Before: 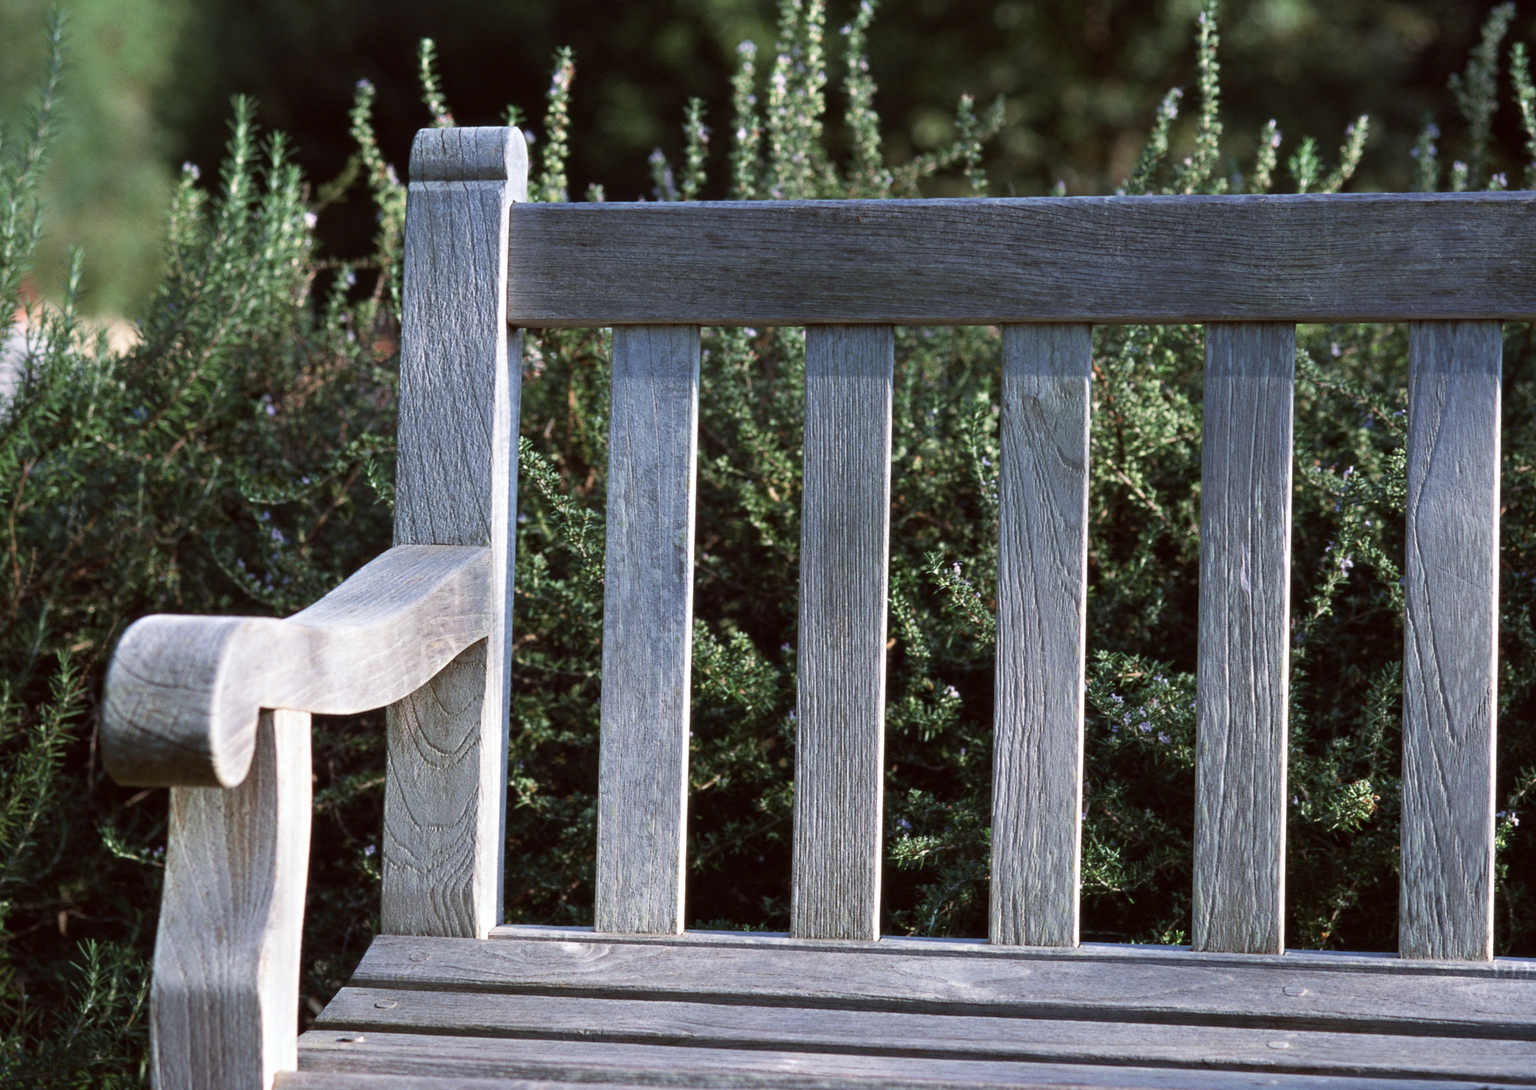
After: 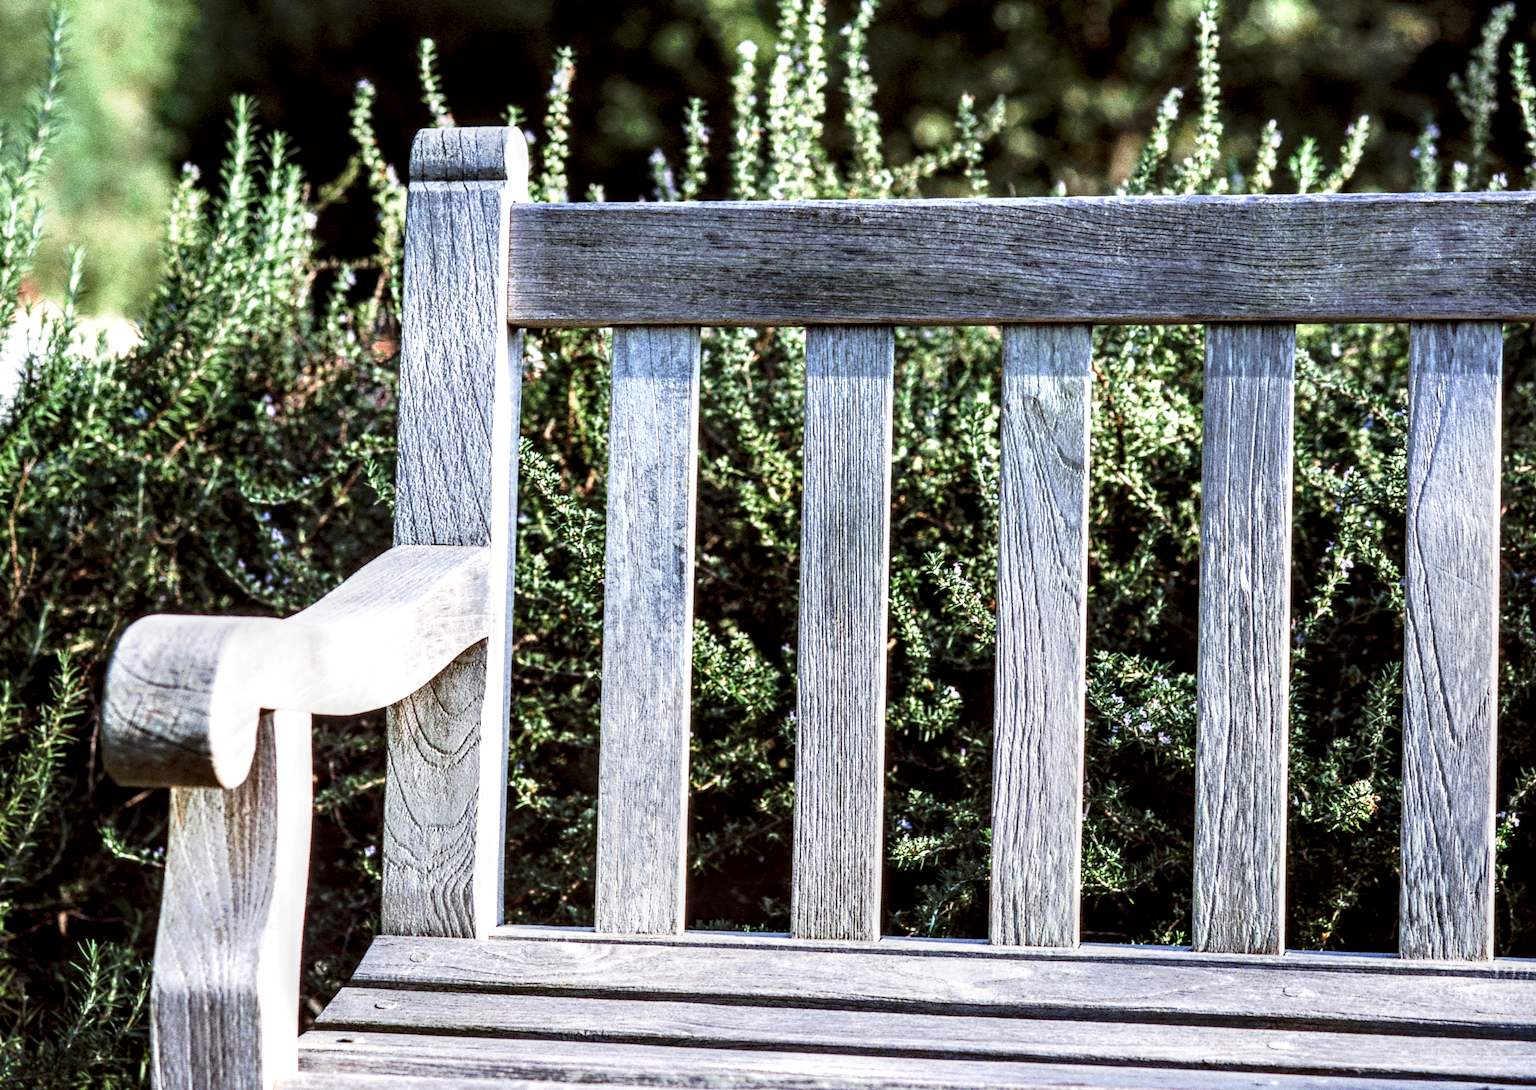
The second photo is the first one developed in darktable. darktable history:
local contrast: highlights 19%, detail 186%
tone curve: curves: ch0 [(0, 0) (0.003, 0.003) (0.011, 0.013) (0.025, 0.029) (0.044, 0.052) (0.069, 0.081) (0.1, 0.116) (0.136, 0.158) (0.177, 0.207) (0.224, 0.268) (0.277, 0.373) (0.335, 0.465) (0.399, 0.565) (0.468, 0.674) (0.543, 0.79) (0.623, 0.853) (0.709, 0.918) (0.801, 0.956) (0.898, 0.977) (1, 1)], preserve colors none
